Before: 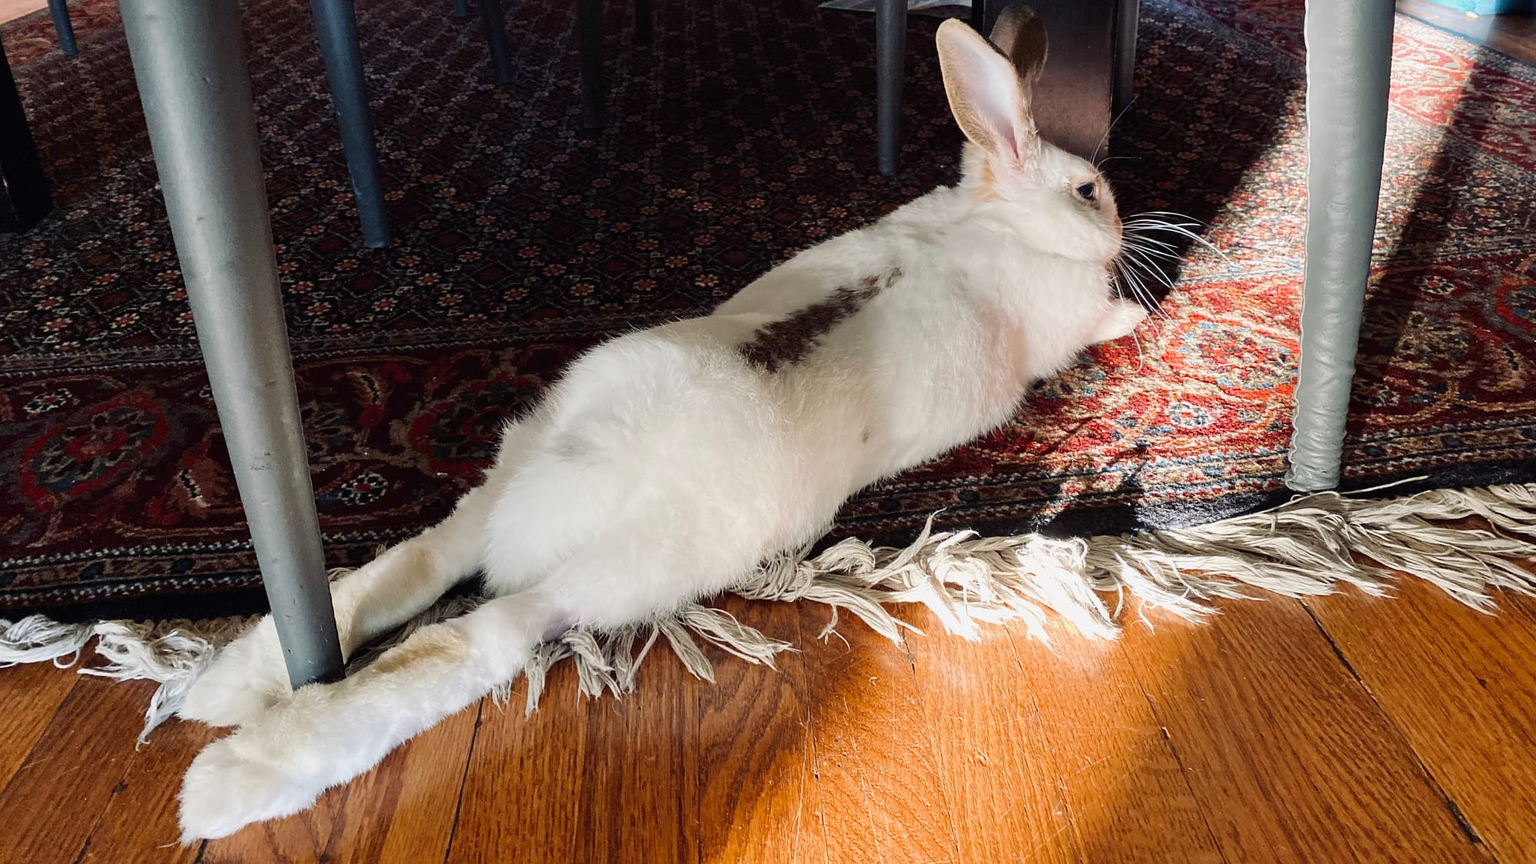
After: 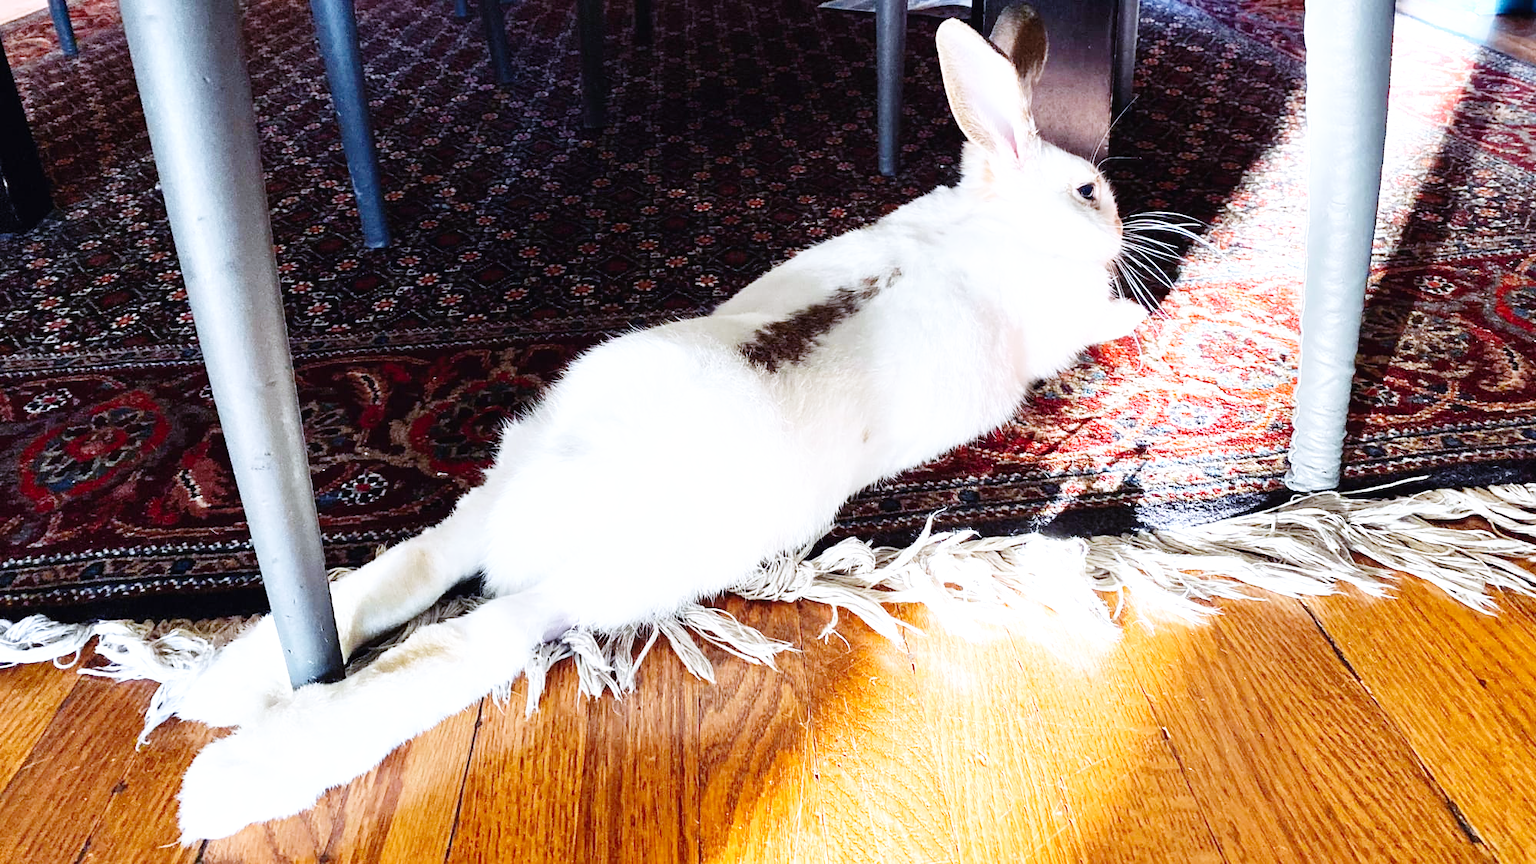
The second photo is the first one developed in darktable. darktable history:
white balance: red 0.948, green 1.02, blue 1.176
base curve: curves: ch0 [(0, 0) (0.008, 0.007) (0.022, 0.029) (0.048, 0.089) (0.092, 0.197) (0.191, 0.399) (0.275, 0.534) (0.357, 0.65) (0.477, 0.78) (0.542, 0.833) (0.799, 0.973) (1, 1)], preserve colors none
exposure: black level correction 0, exposure 0.6 EV, compensate exposure bias true, compensate highlight preservation false
